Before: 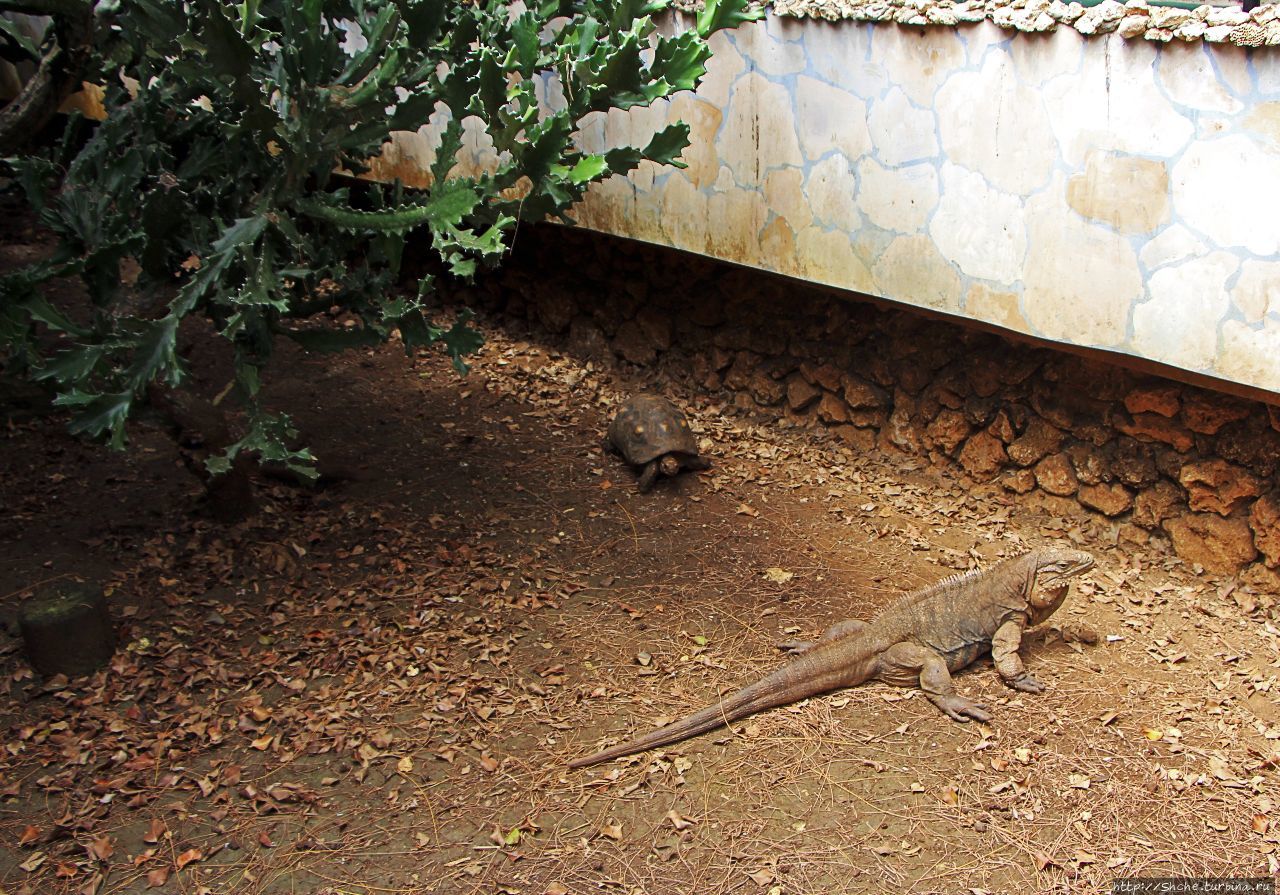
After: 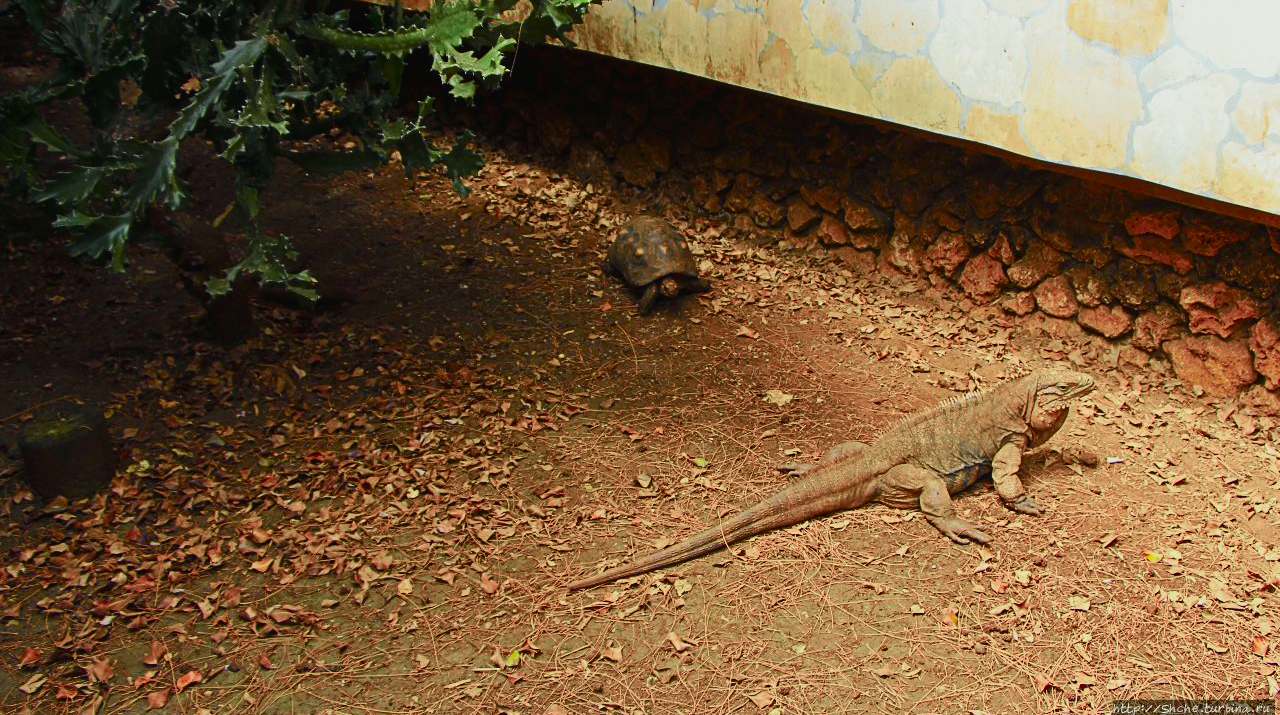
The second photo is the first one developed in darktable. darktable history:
crop and rotate: top 20.009%
tone curve: curves: ch0 [(0, 0.018) (0.036, 0.038) (0.15, 0.131) (0.27, 0.247) (0.528, 0.554) (0.761, 0.761) (1, 0.919)]; ch1 [(0, 0) (0.179, 0.173) (0.322, 0.32) (0.429, 0.431) (0.502, 0.5) (0.519, 0.522) (0.562, 0.588) (0.625, 0.67) (0.711, 0.745) (1, 1)]; ch2 [(0, 0) (0.29, 0.295) (0.404, 0.436) (0.497, 0.499) (0.521, 0.523) (0.561, 0.605) (0.657, 0.655) (0.712, 0.764) (1, 1)], color space Lab, independent channels, preserve colors none
color correction: highlights a* -2.62, highlights b* 2.56
